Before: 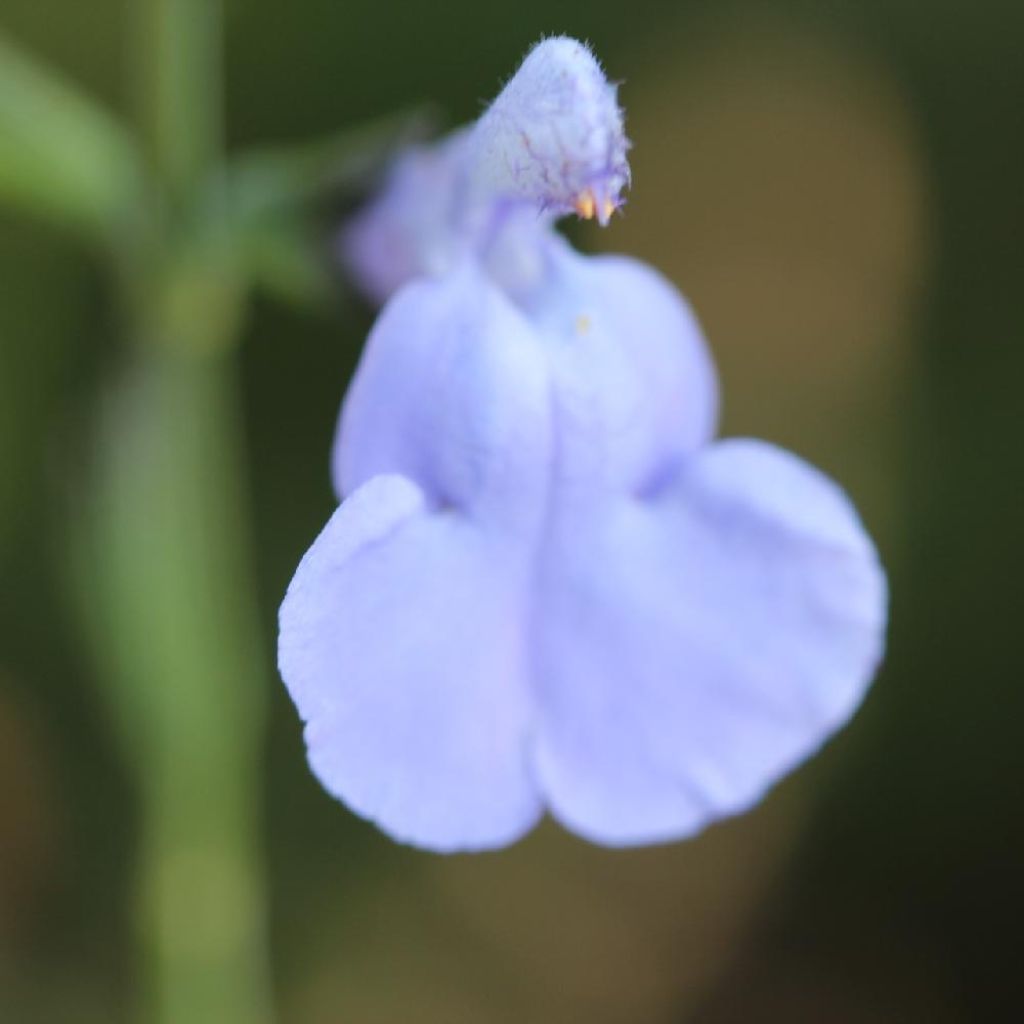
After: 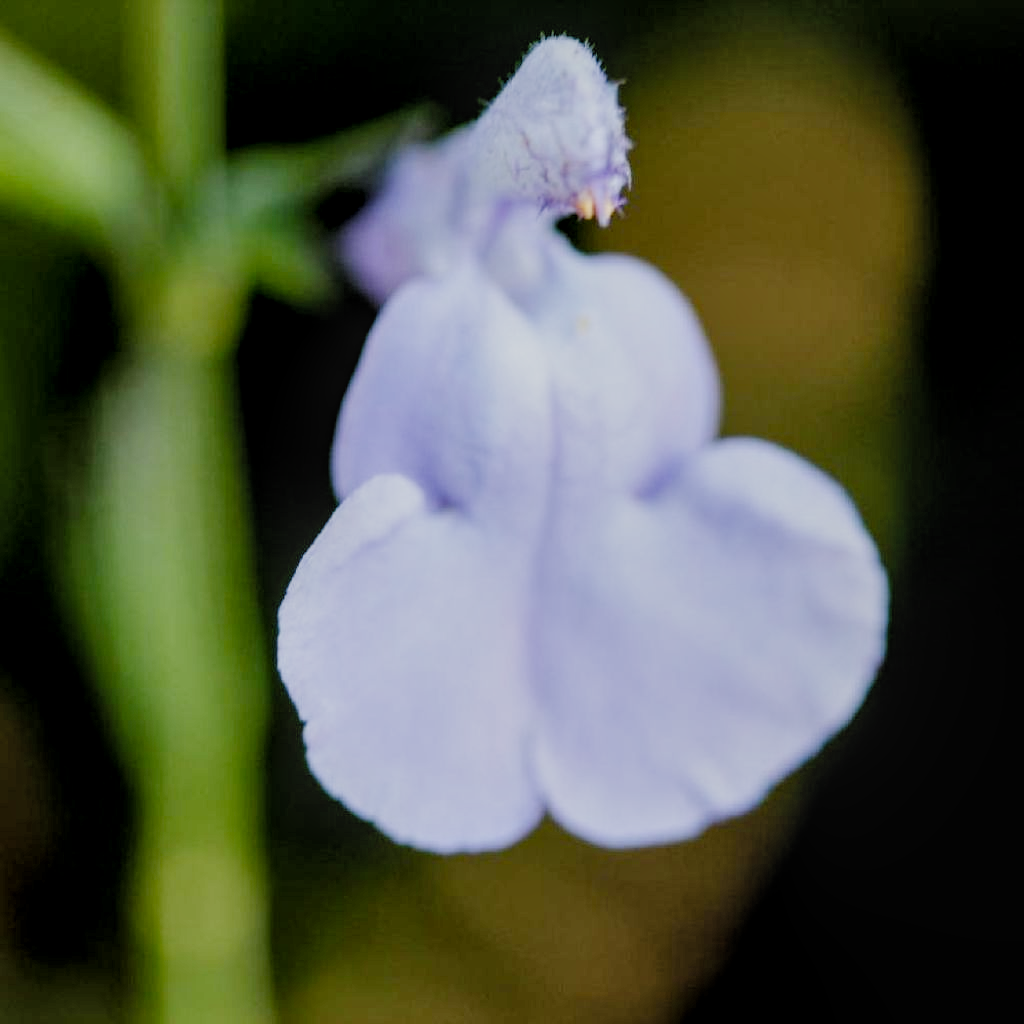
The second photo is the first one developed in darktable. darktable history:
local contrast: highlights 61%, detail 143%, midtone range 0.433
filmic rgb: black relative exposure -2.95 EV, white relative exposure 4.56 EV, hardness 1.71, contrast 1.245, add noise in highlights 0.001, preserve chrominance no, color science v3 (2019), use custom middle-gray values true, iterations of high-quality reconstruction 0, contrast in highlights soft
